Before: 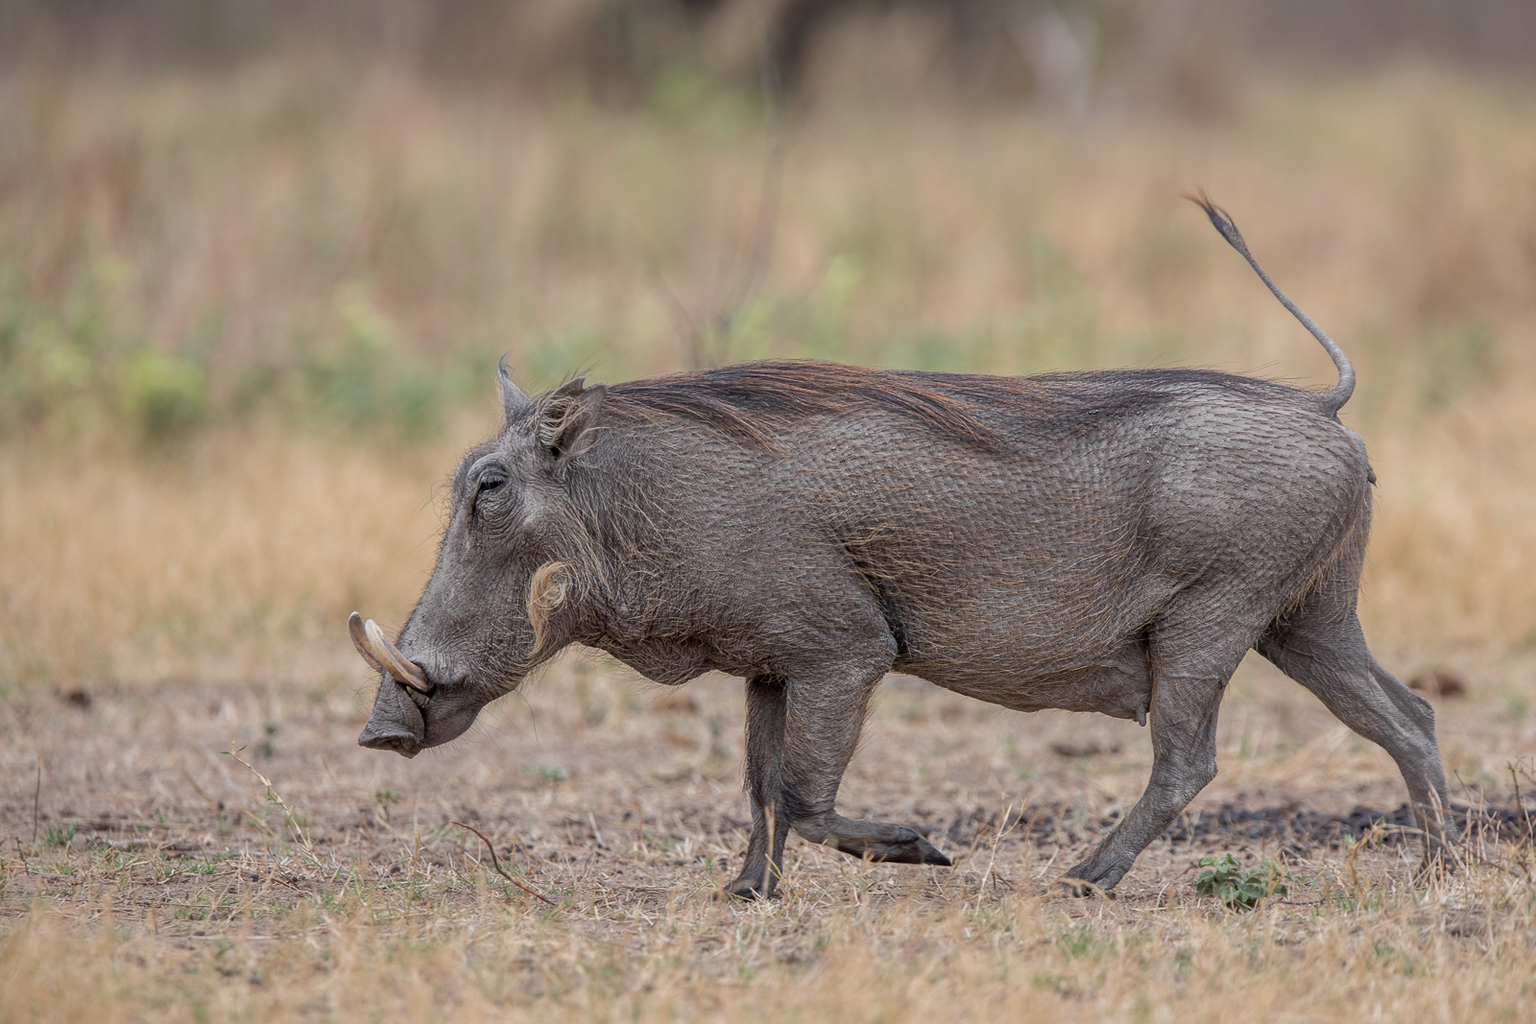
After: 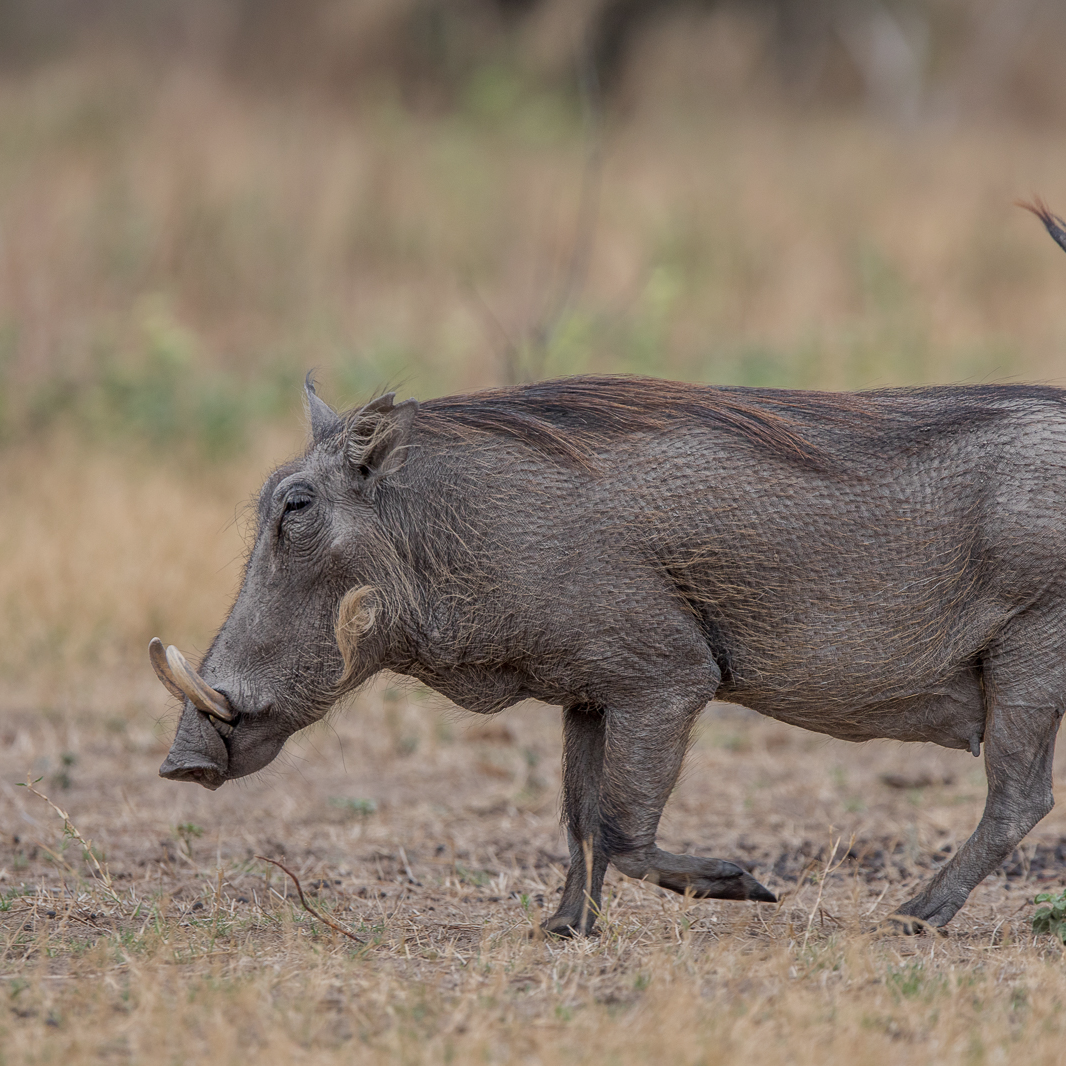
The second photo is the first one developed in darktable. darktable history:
exposure: exposure -0.244 EV, compensate highlight preservation false
crop and rotate: left 13.458%, right 19.915%
shadows and highlights: shadows 36.75, highlights -28.2, soften with gaussian
